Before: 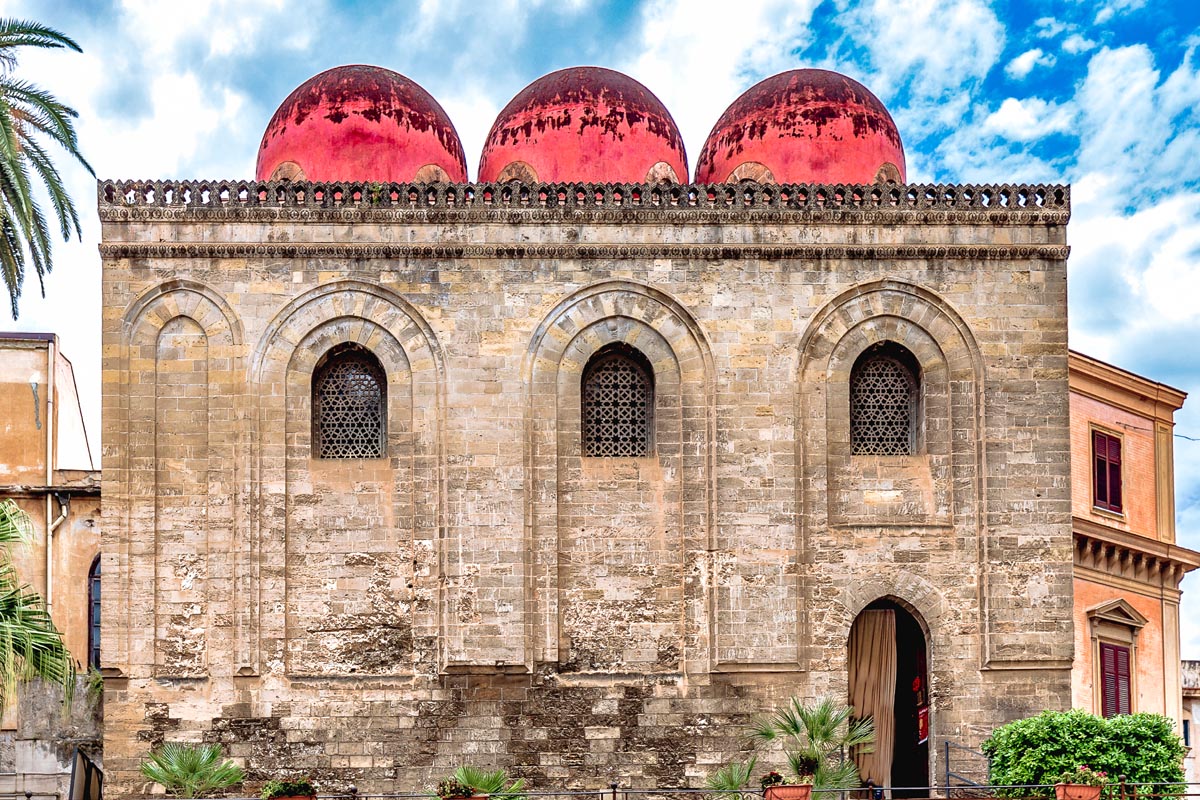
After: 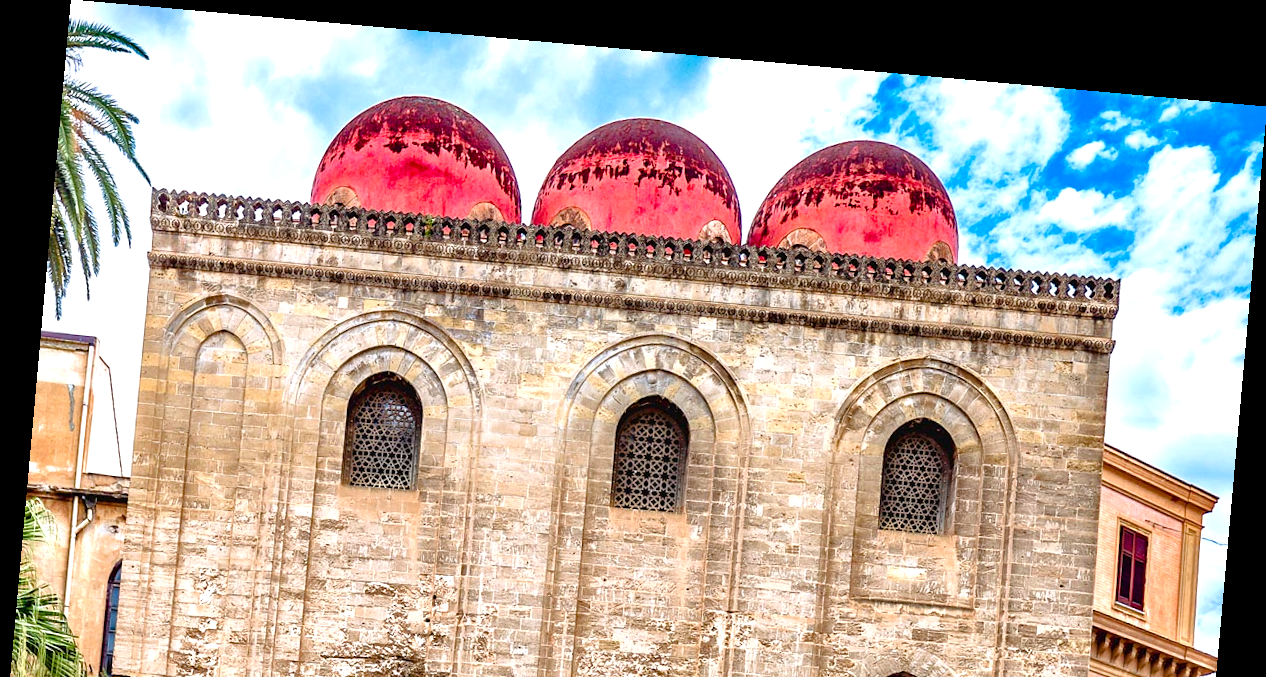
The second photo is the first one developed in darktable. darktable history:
rotate and perspective: rotation 5.12°, automatic cropping off
crop: bottom 24.988%
color balance rgb: perceptual saturation grading › global saturation 25%, perceptual saturation grading › highlights -50%, perceptual saturation grading › shadows 30%, perceptual brilliance grading › global brilliance 12%, global vibrance 20%
